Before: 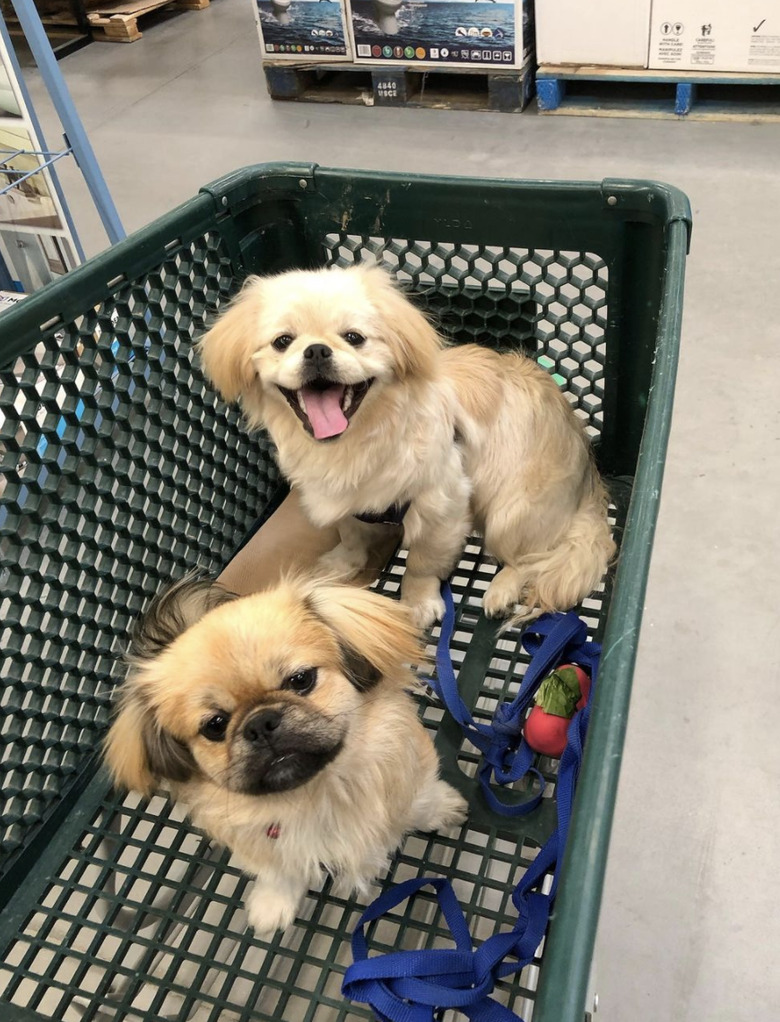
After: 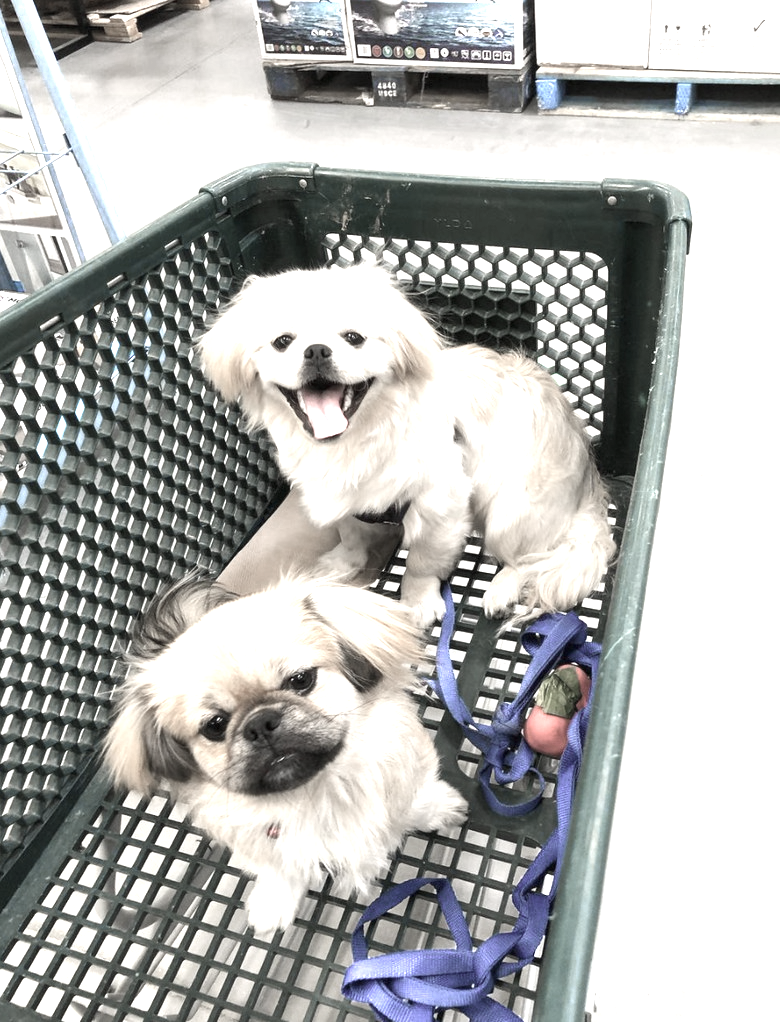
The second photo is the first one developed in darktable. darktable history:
exposure: black level correction 0, exposure 1.368 EV, compensate highlight preservation false
color zones: curves: ch0 [(0, 0.613) (0.01, 0.613) (0.245, 0.448) (0.498, 0.529) (0.642, 0.665) (0.879, 0.777) (0.99, 0.613)]; ch1 [(0, 0.272) (0.219, 0.127) (0.724, 0.346)]
